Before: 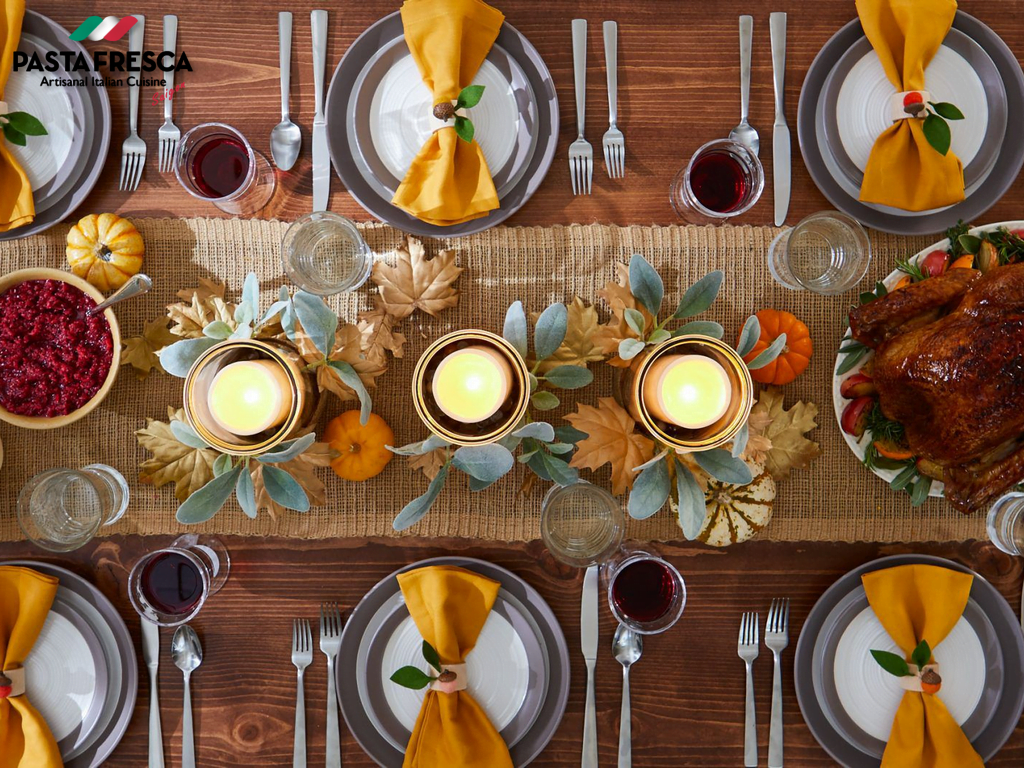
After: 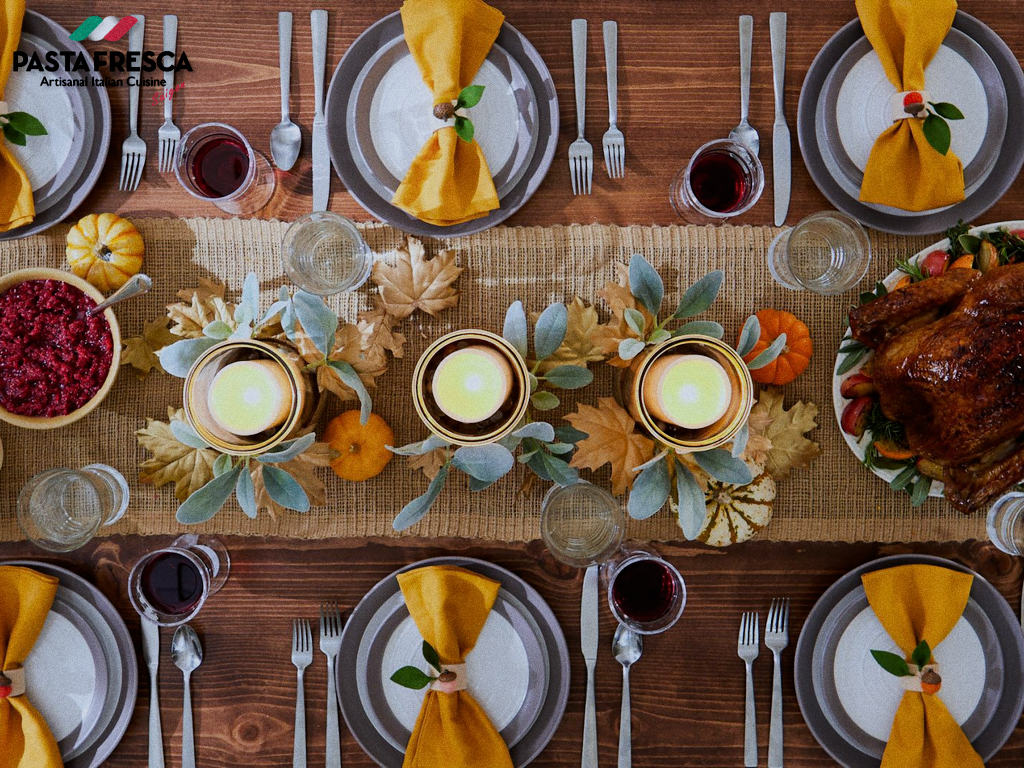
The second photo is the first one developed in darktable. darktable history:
grain: coarseness 0.09 ISO
filmic rgb: hardness 4.17
white balance: red 0.954, blue 1.079
